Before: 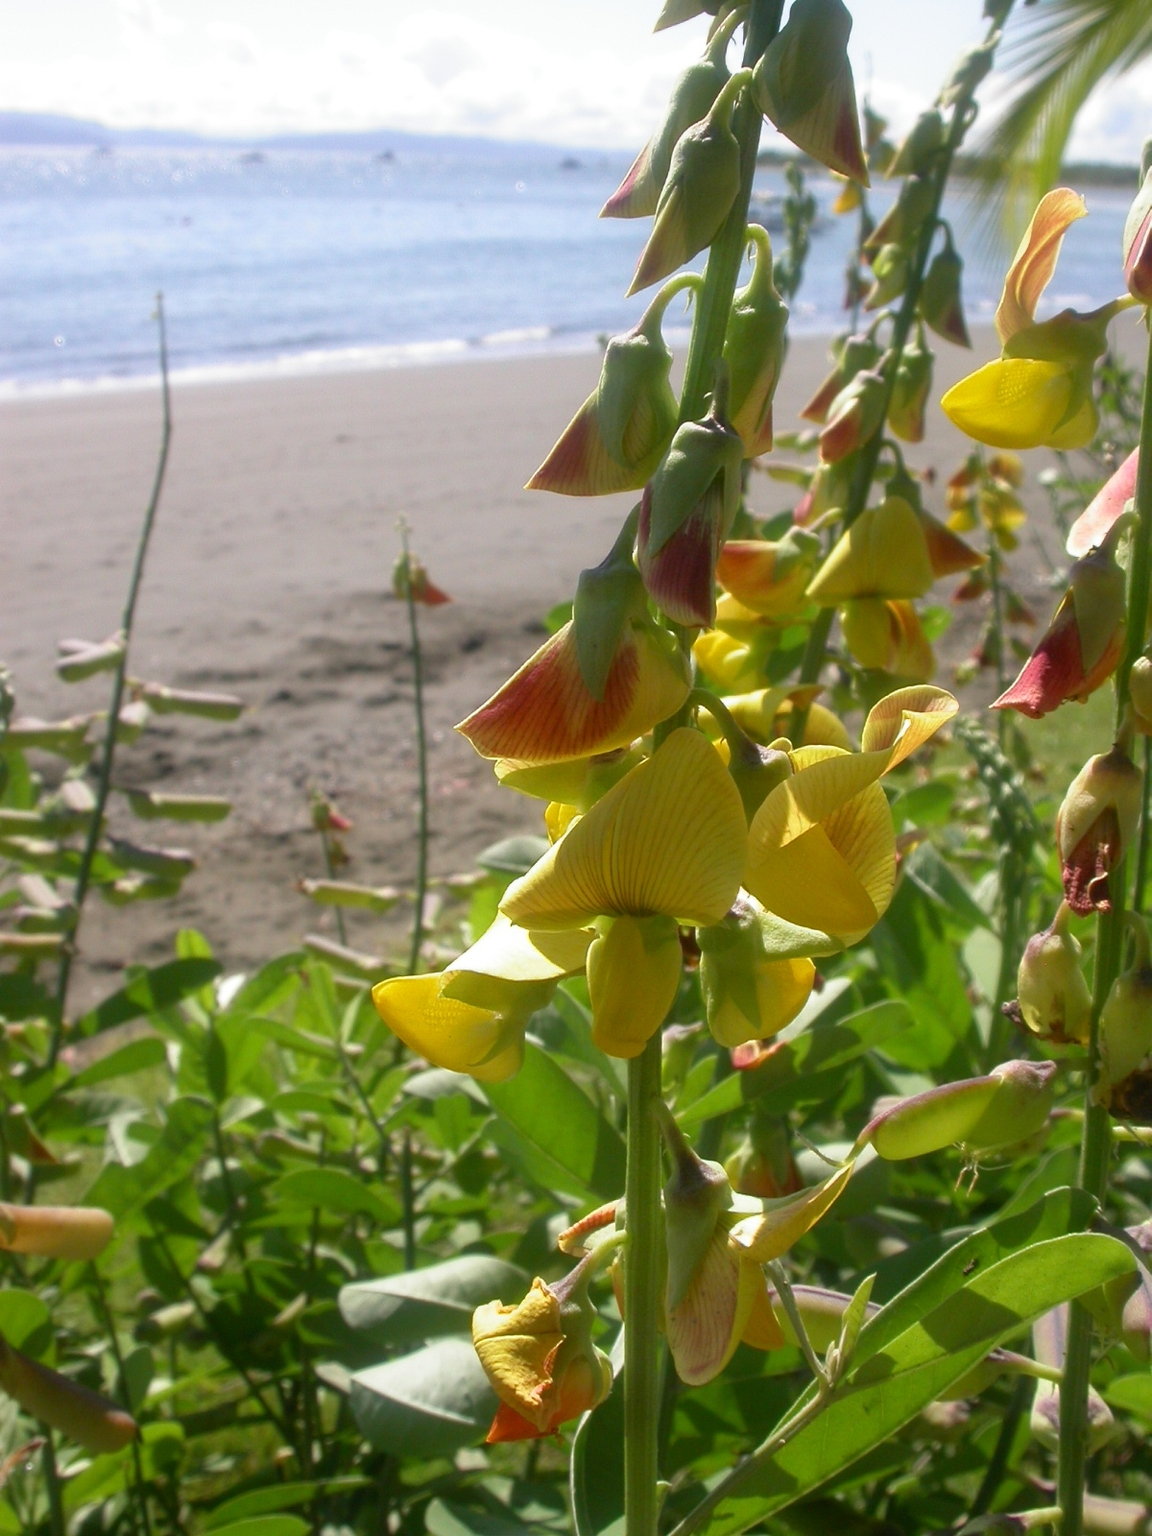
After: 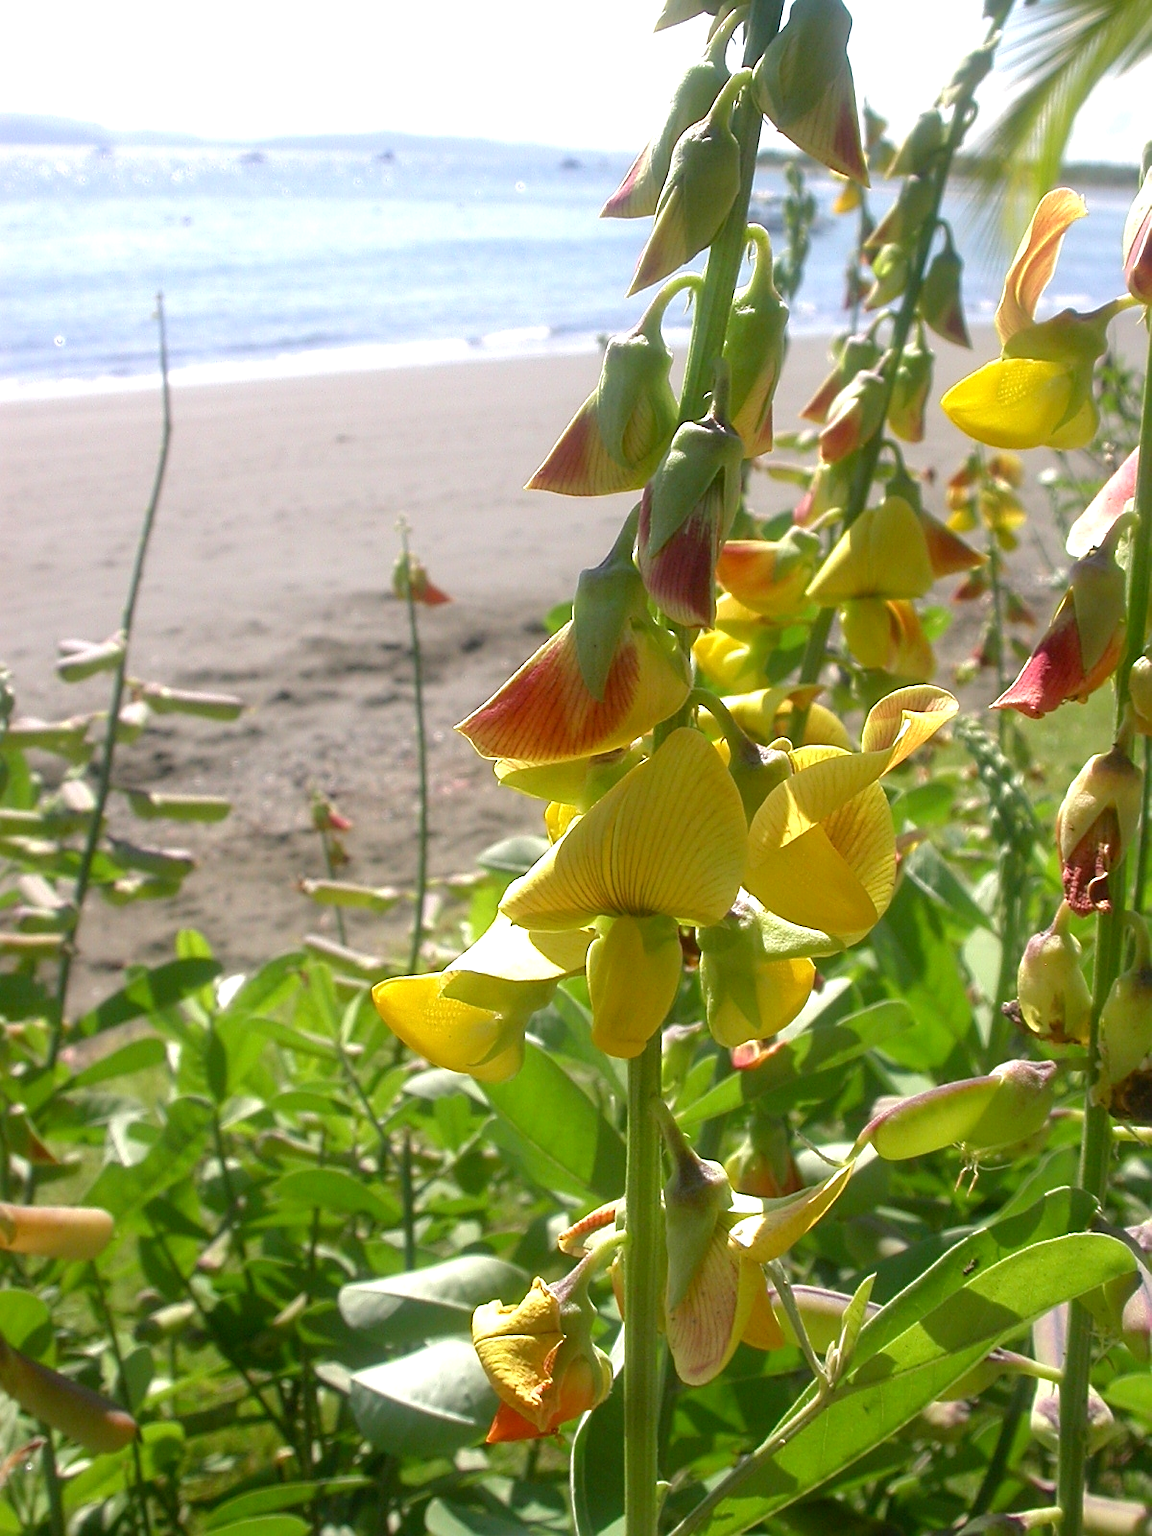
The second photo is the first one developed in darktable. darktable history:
sharpen: on, module defaults
exposure: black level correction 0.001, exposure 0.499 EV, compensate exposure bias true, compensate highlight preservation false
color correction: highlights b* 0.027
tone curve: curves: ch0 [(0, 0) (0.003, 0.032) (0.011, 0.034) (0.025, 0.039) (0.044, 0.055) (0.069, 0.078) (0.1, 0.111) (0.136, 0.147) (0.177, 0.191) (0.224, 0.238) (0.277, 0.291) (0.335, 0.35) (0.399, 0.41) (0.468, 0.48) (0.543, 0.547) (0.623, 0.621) (0.709, 0.699) (0.801, 0.789) (0.898, 0.884) (1, 1)], color space Lab, linked channels, preserve colors none
